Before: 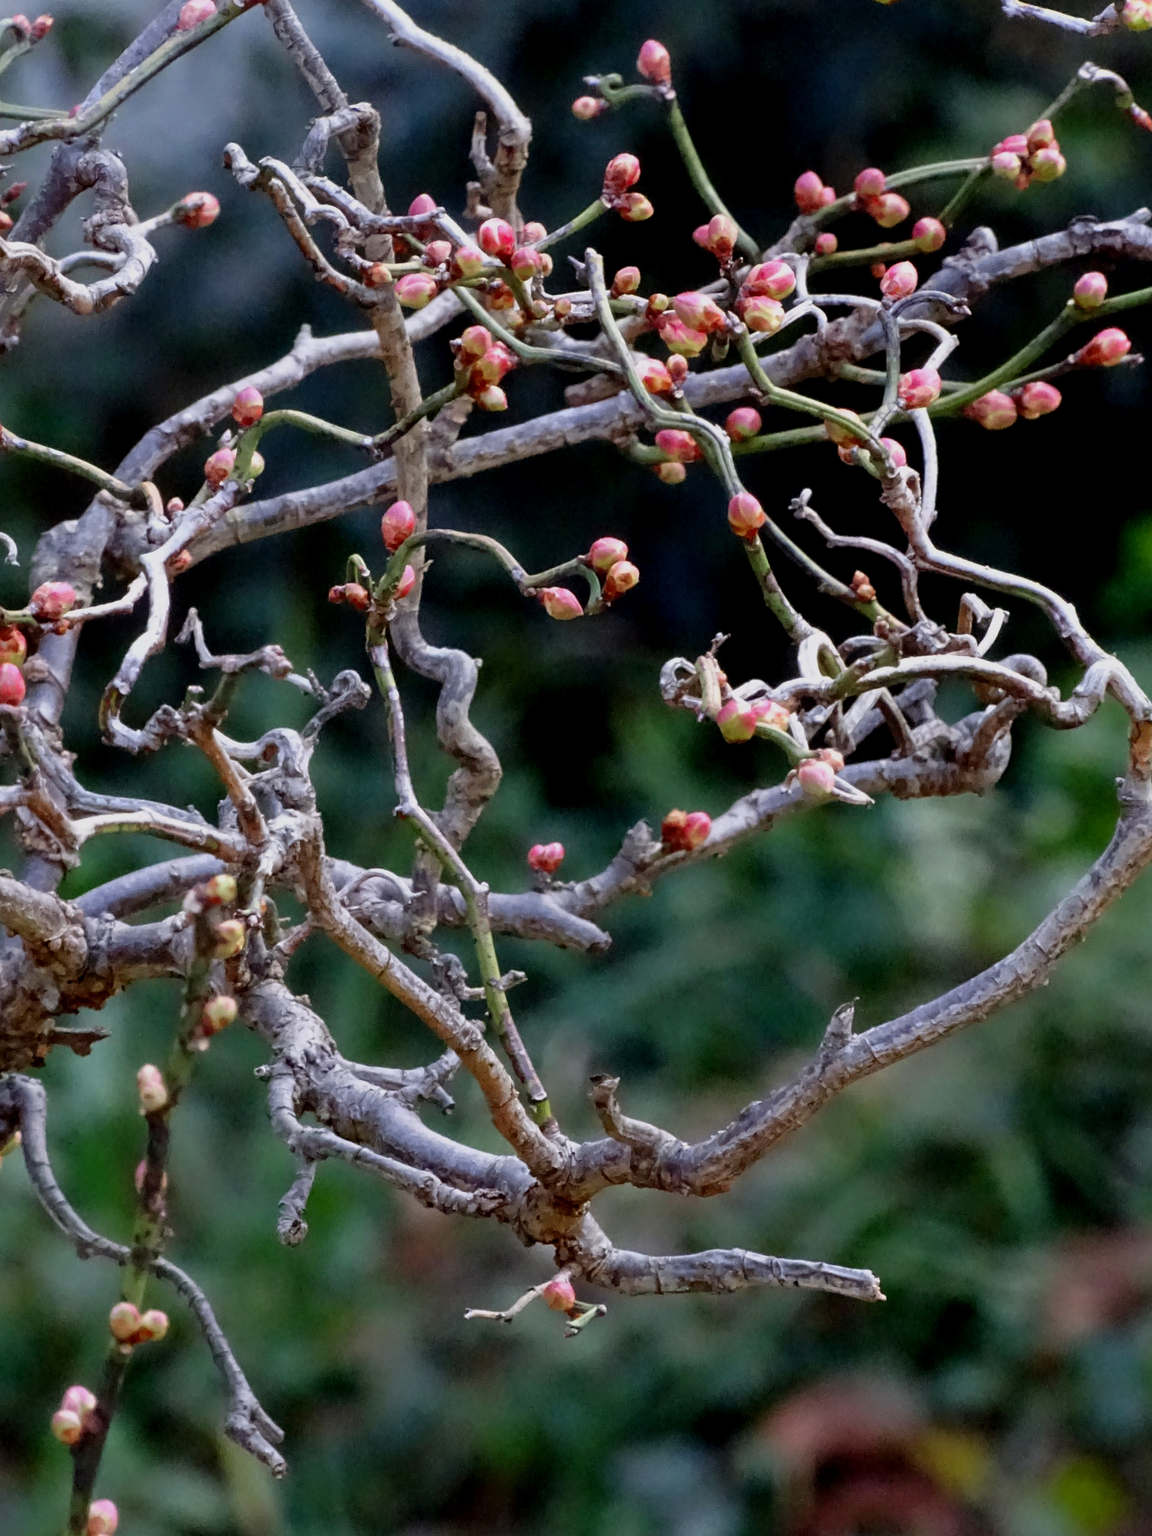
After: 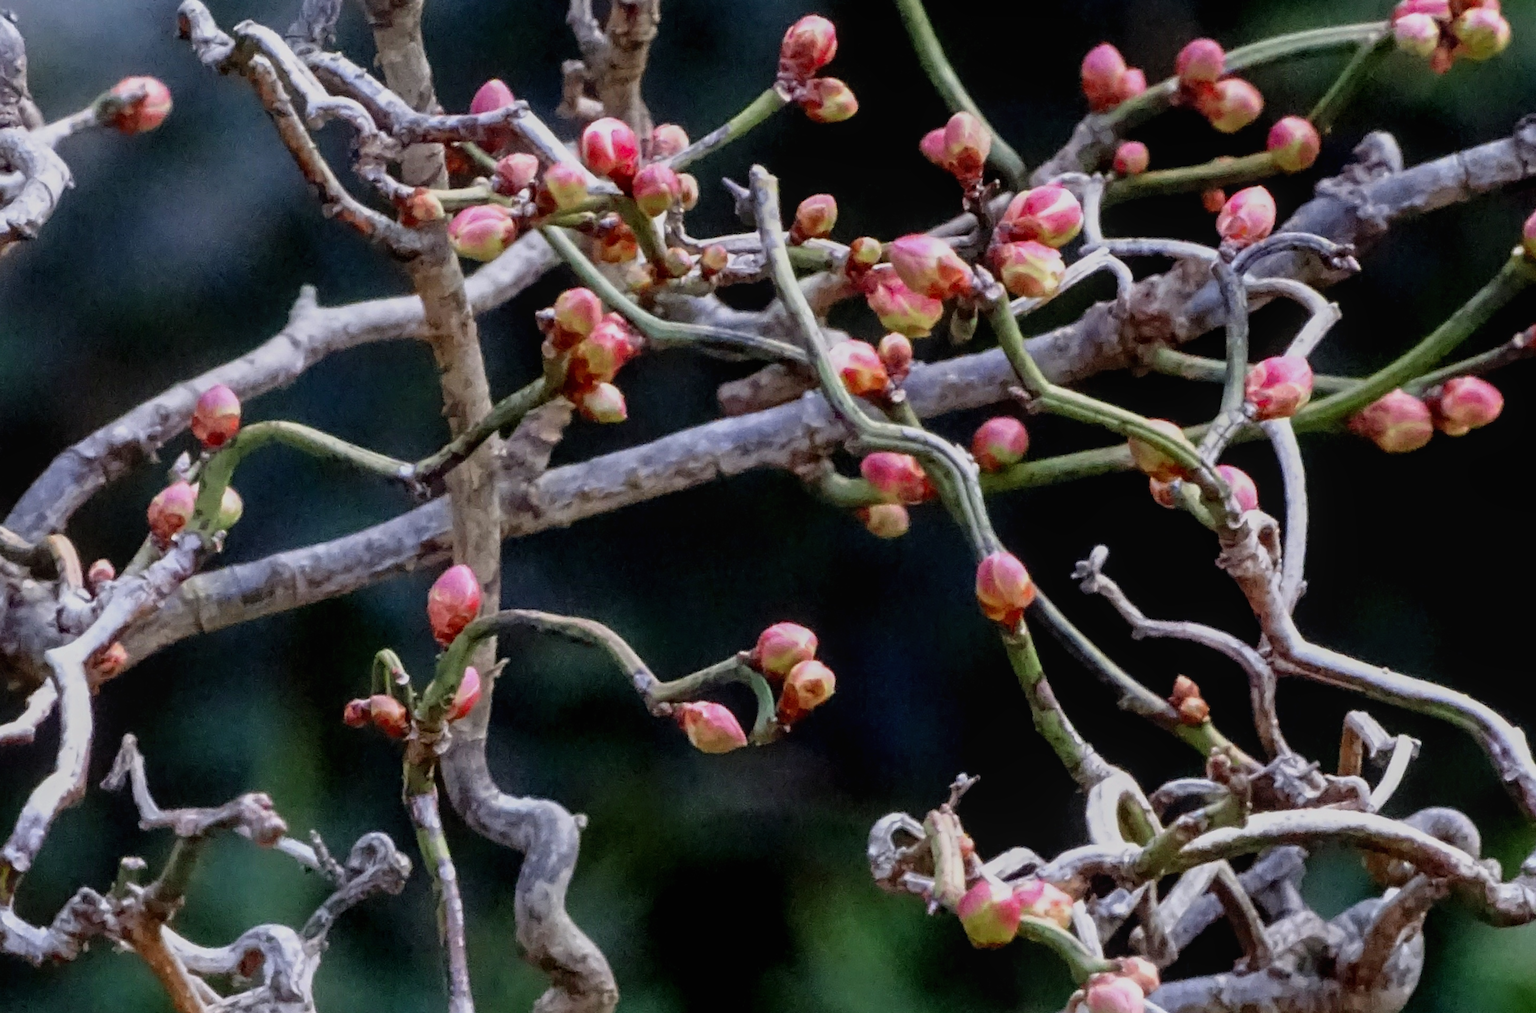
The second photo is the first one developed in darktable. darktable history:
local contrast: detail 109%
crop and rotate: left 9.669%, top 9.367%, right 6.023%, bottom 48.911%
